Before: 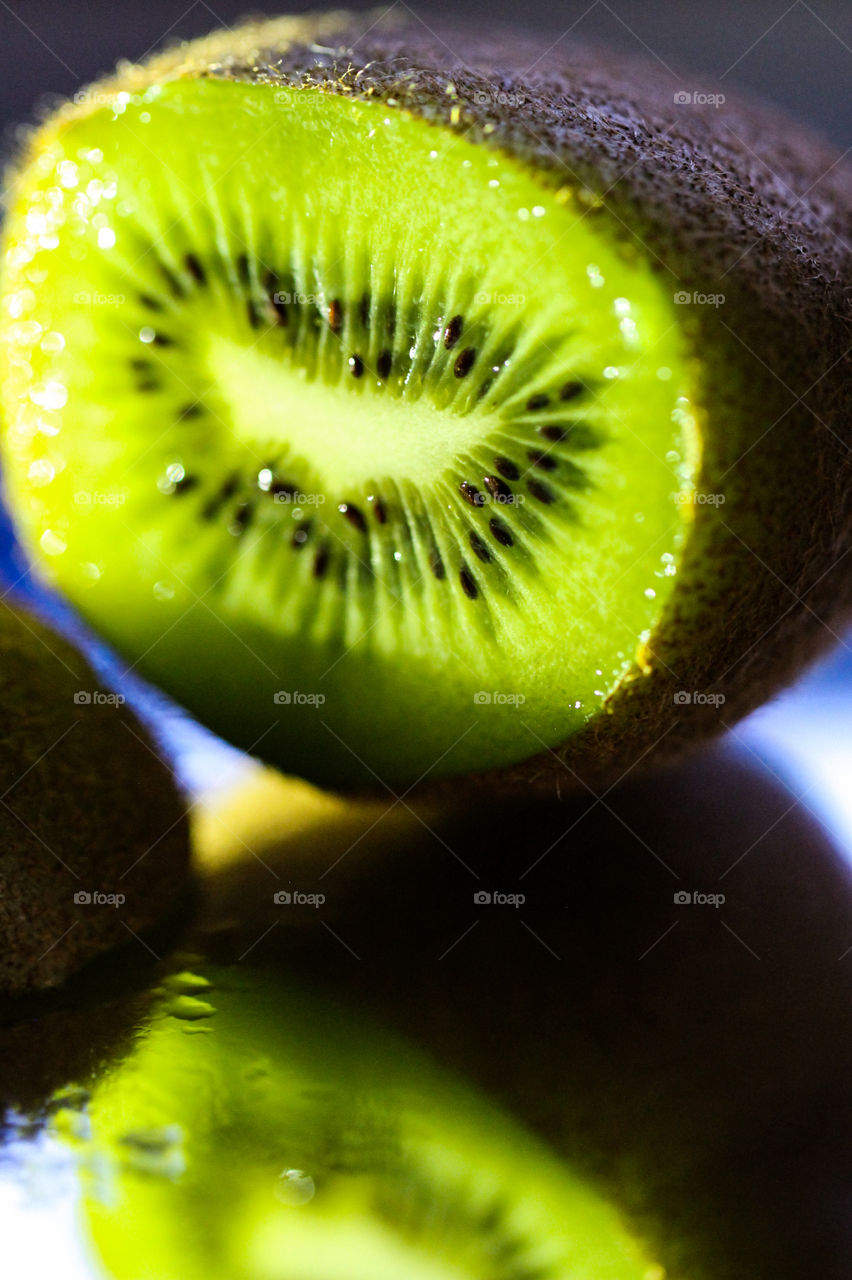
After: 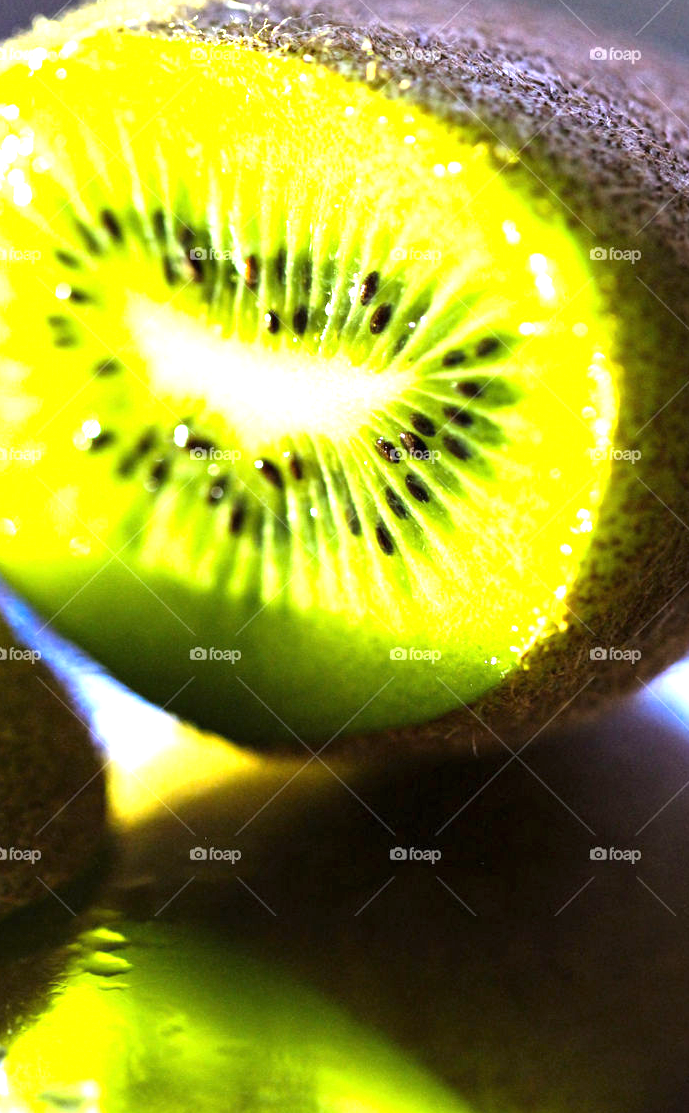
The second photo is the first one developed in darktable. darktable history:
crop: left 9.929%, top 3.475%, right 9.188%, bottom 9.529%
exposure: black level correction 0, exposure 1.5 EV, compensate exposure bias true, compensate highlight preservation false
